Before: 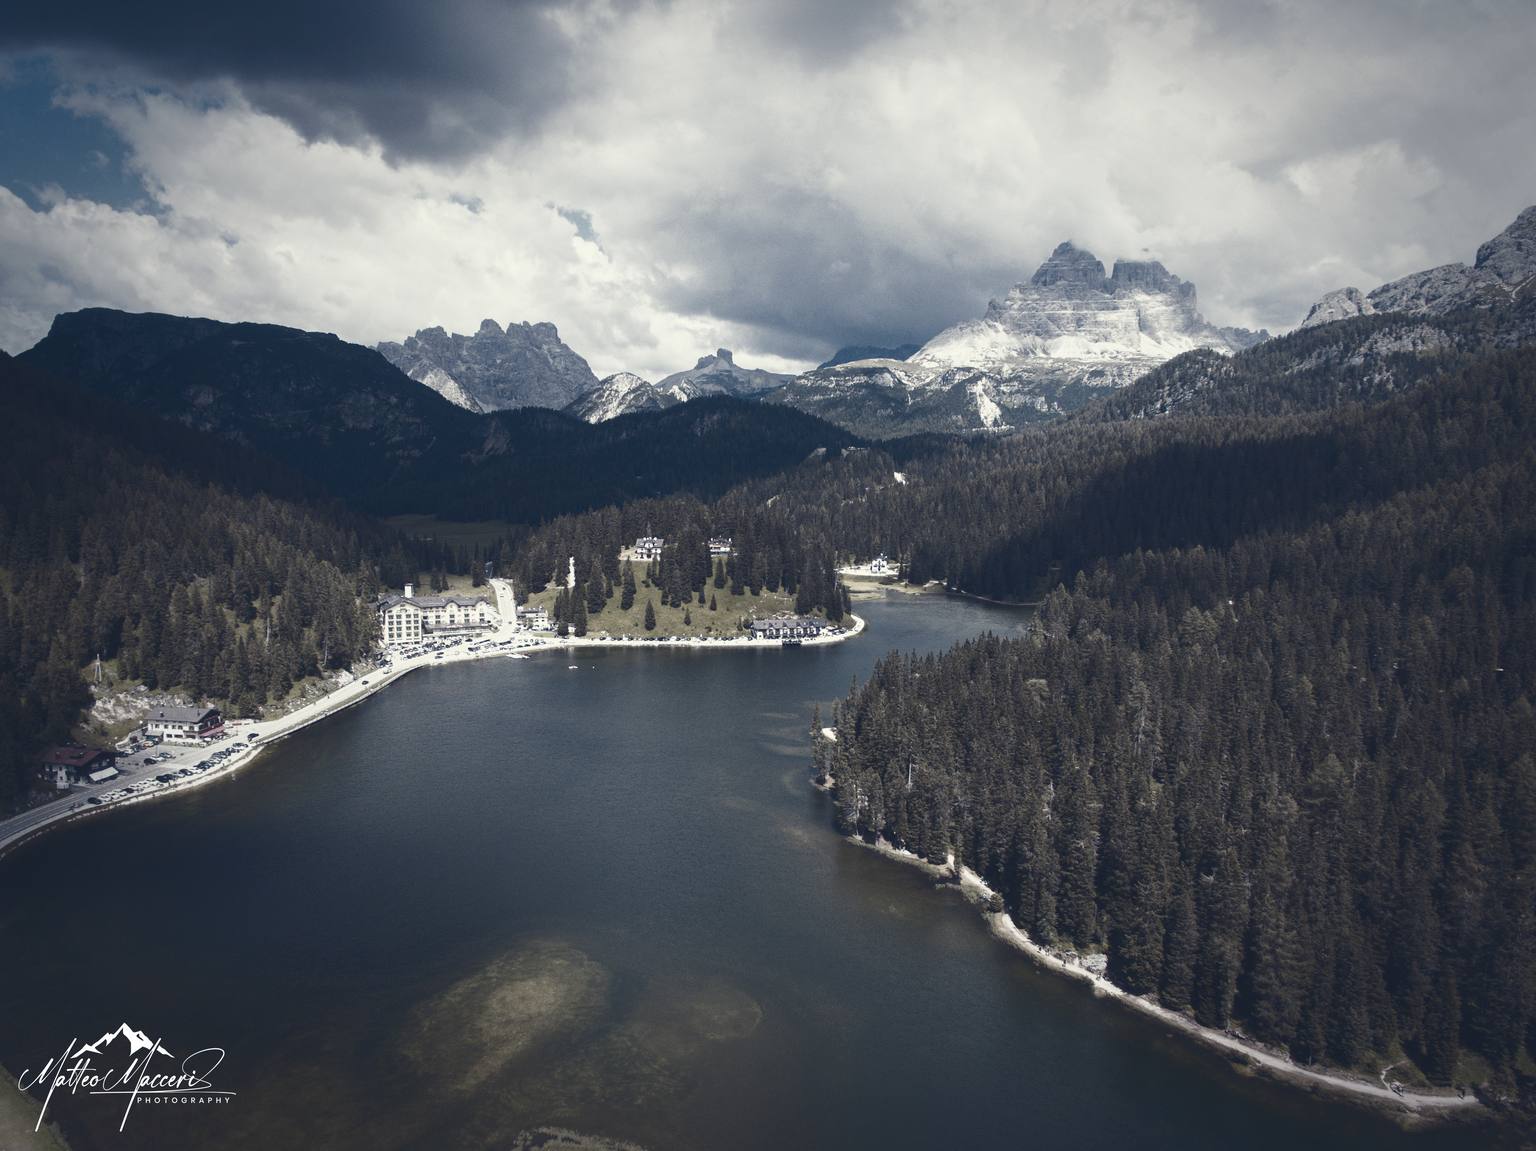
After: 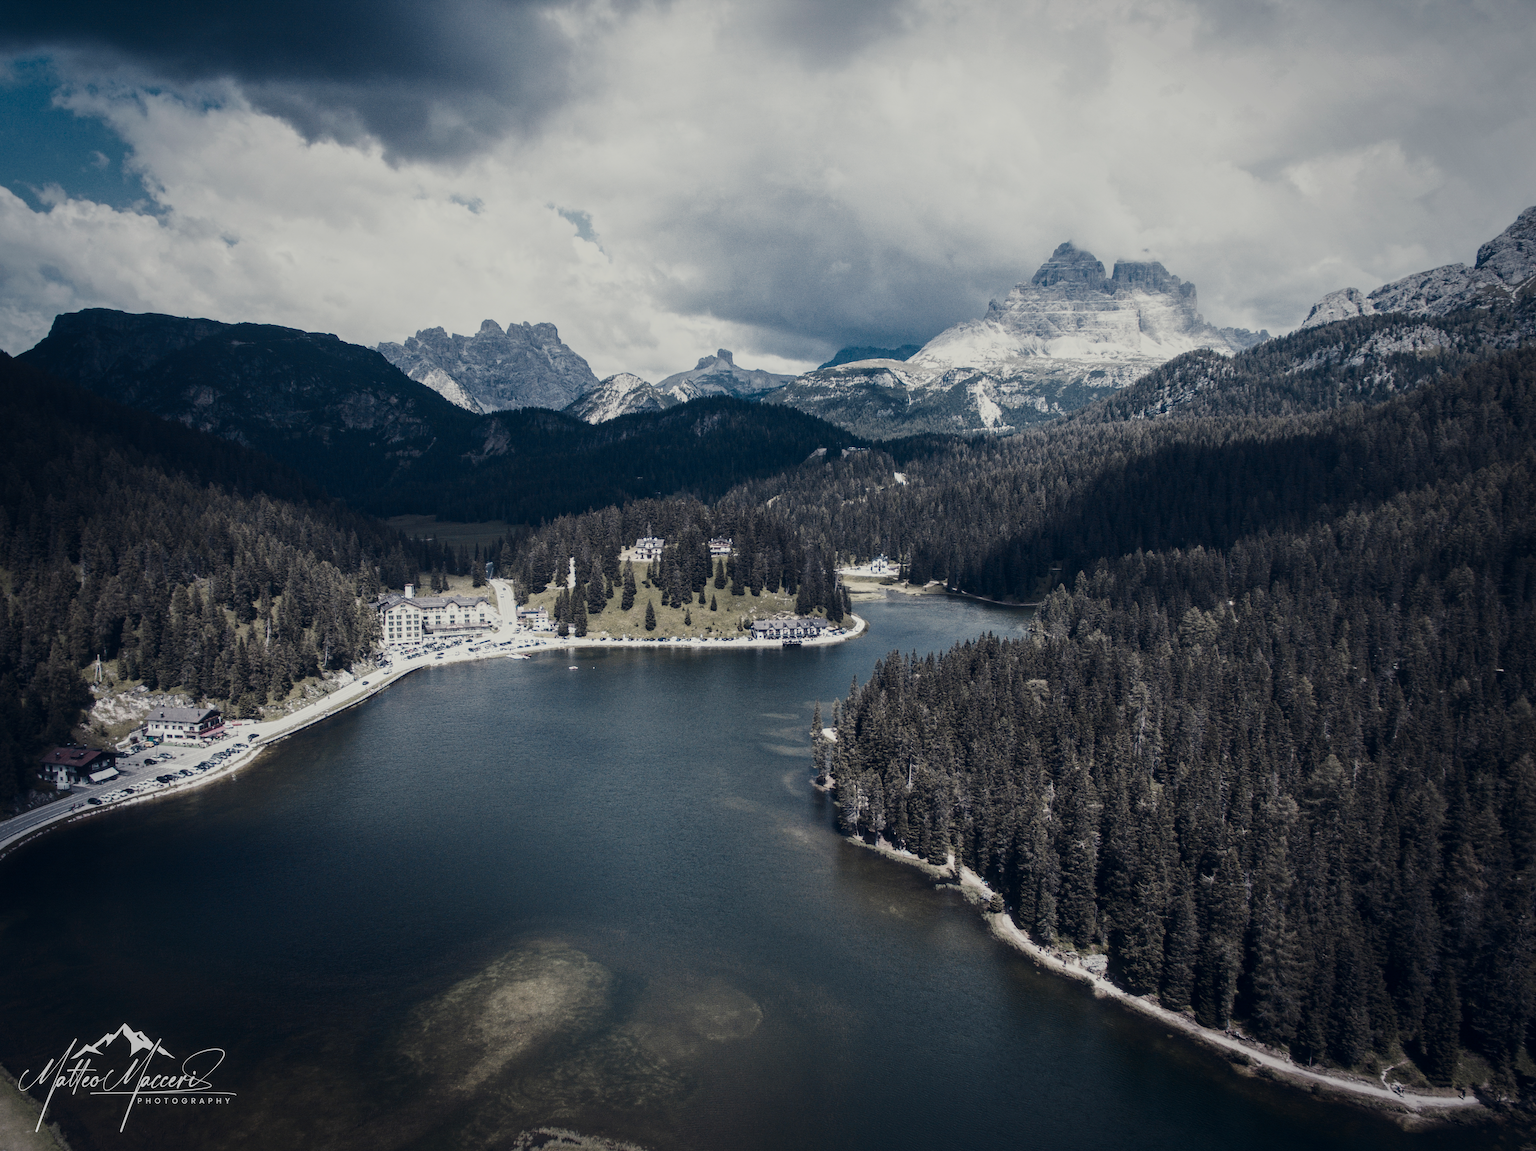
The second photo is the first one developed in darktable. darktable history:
local contrast: on, module defaults
filmic rgb: black relative exposure -7.11 EV, white relative exposure 5.34 EV, hardness 3.02, iterations of high-quality reconstruction 0
